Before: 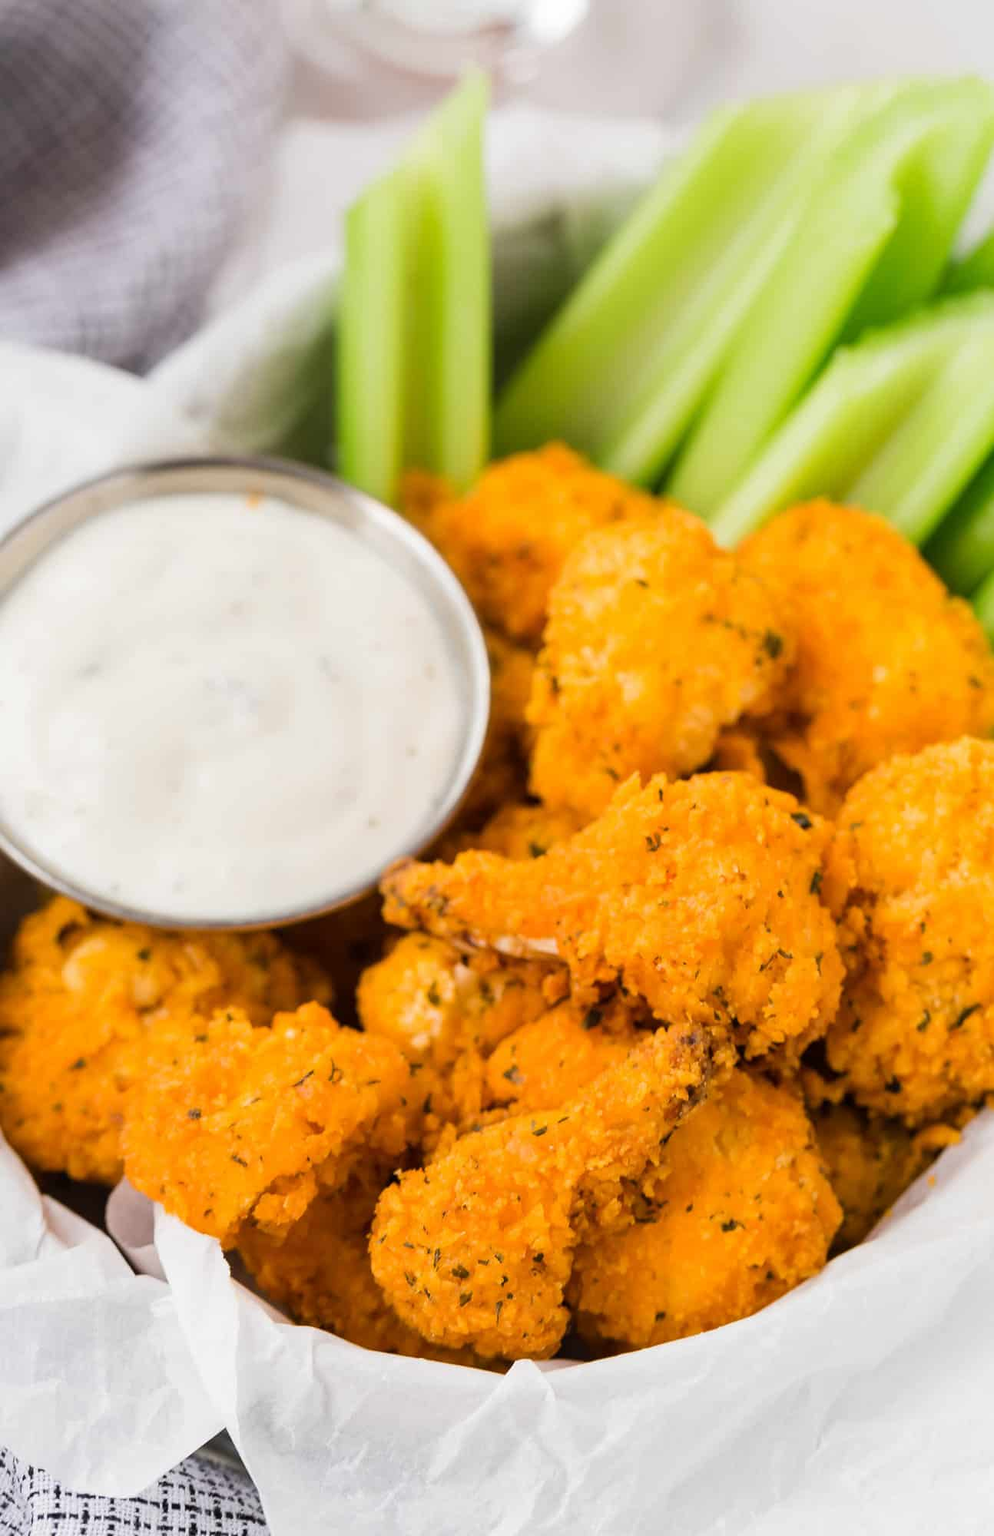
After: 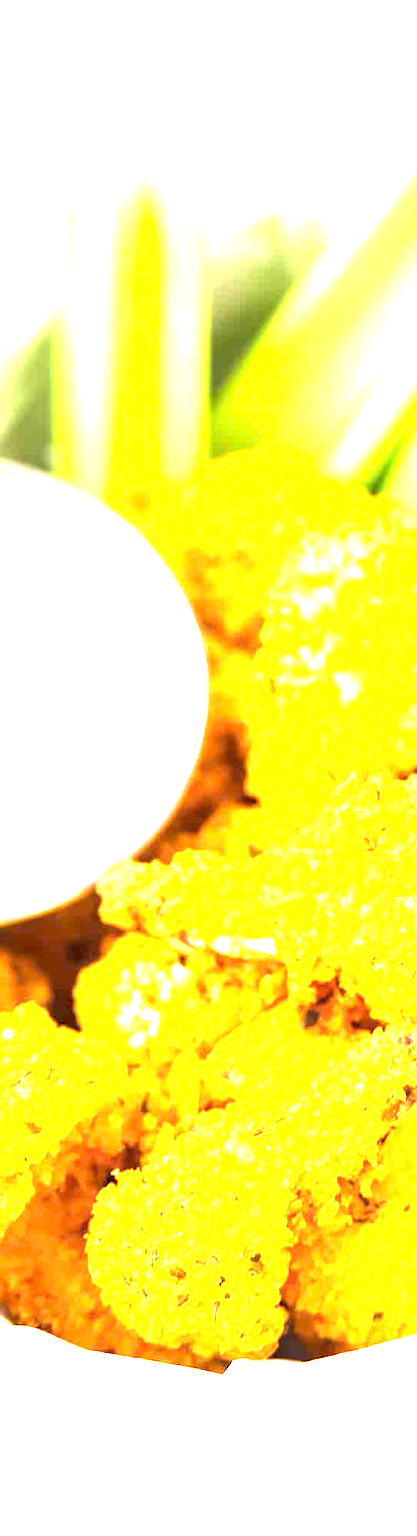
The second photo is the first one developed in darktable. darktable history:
exposure: exposure 2.971 EV, compensate highlight preservation false
crop: left 28.477%, right 29.512%
